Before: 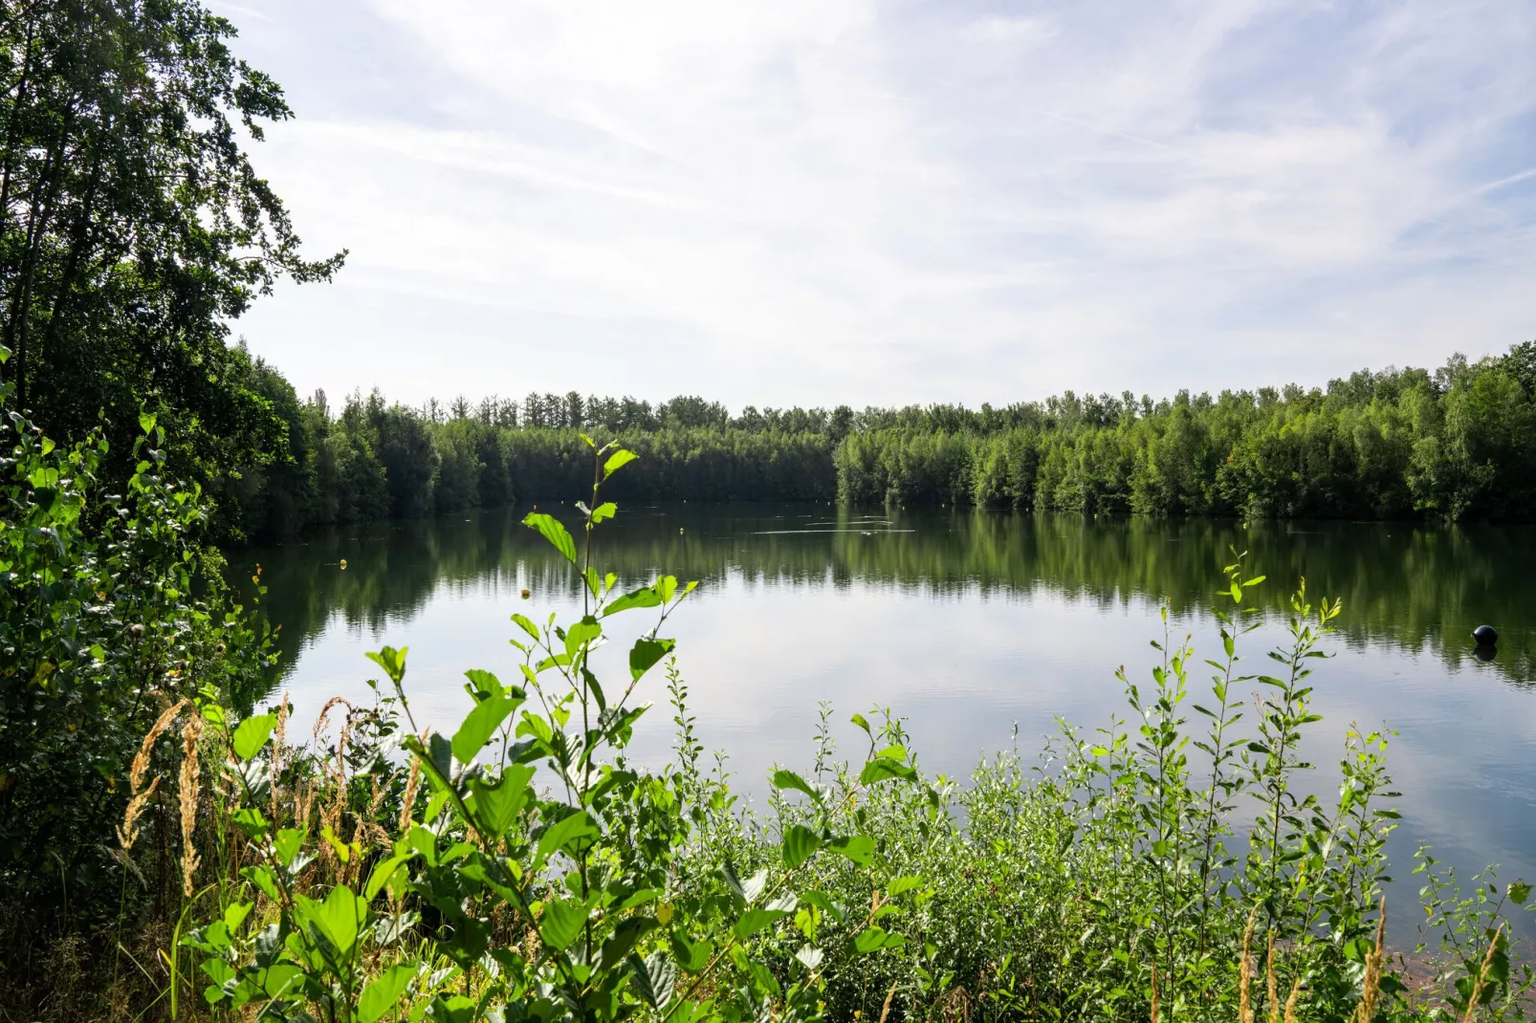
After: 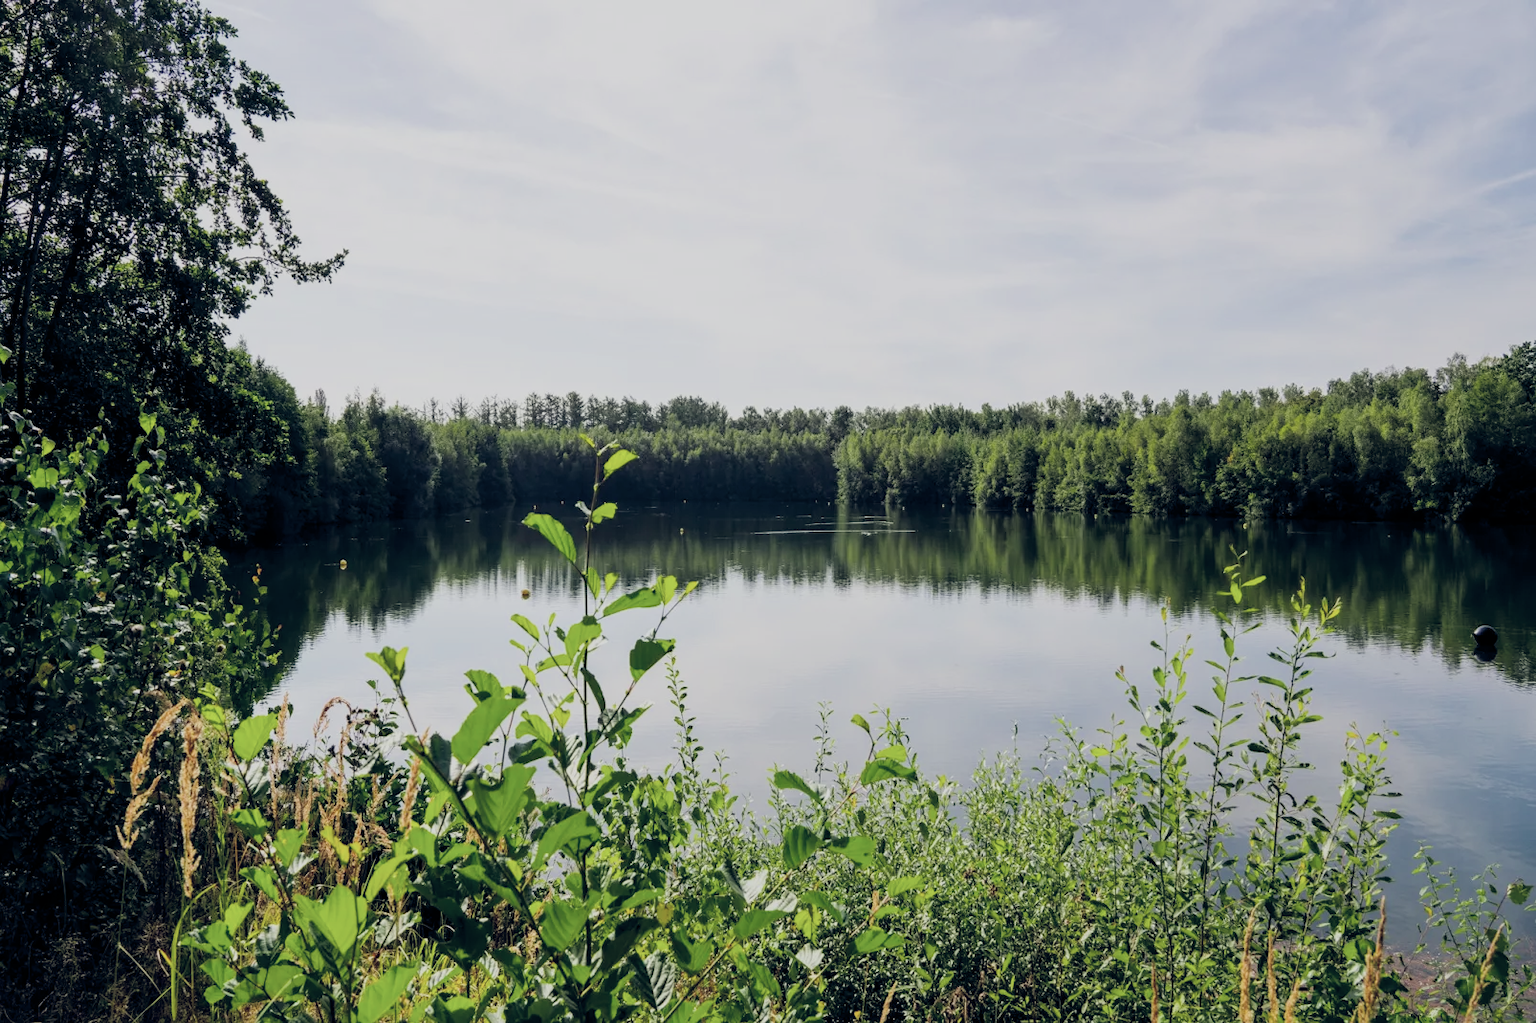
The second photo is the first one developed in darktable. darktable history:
contrast brightness saturation: contrast 0.057, brightness -0.007, saturation -0.237
color balance rgb: global offset › chroma 0.246%, global offset › hue 256.37°, perceptual saturation grading › global saturation 19.697%
filmic rgb: black relative exposure -7.65 EV, white relative exposure 4.56 EV, hardness 3.61, iterations of high-quality reconstruction 10
